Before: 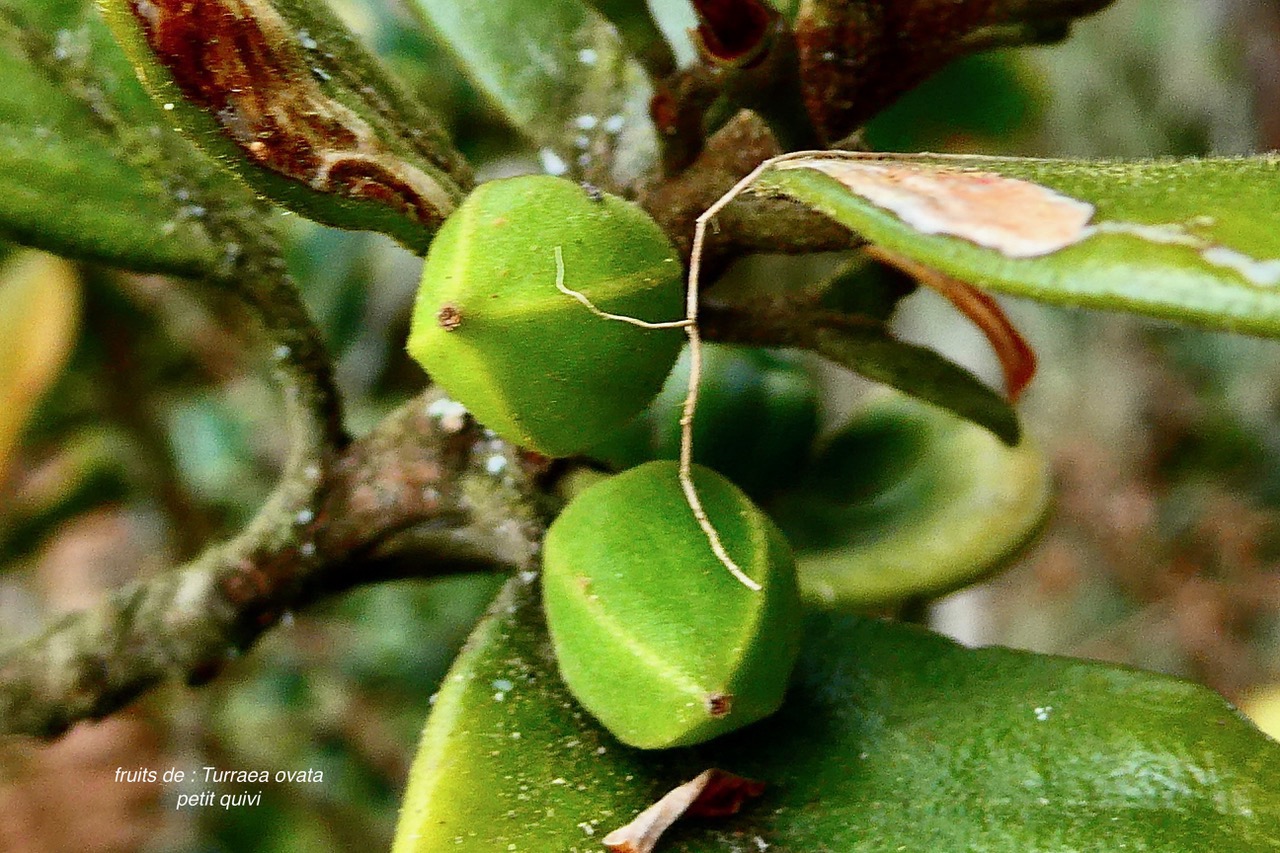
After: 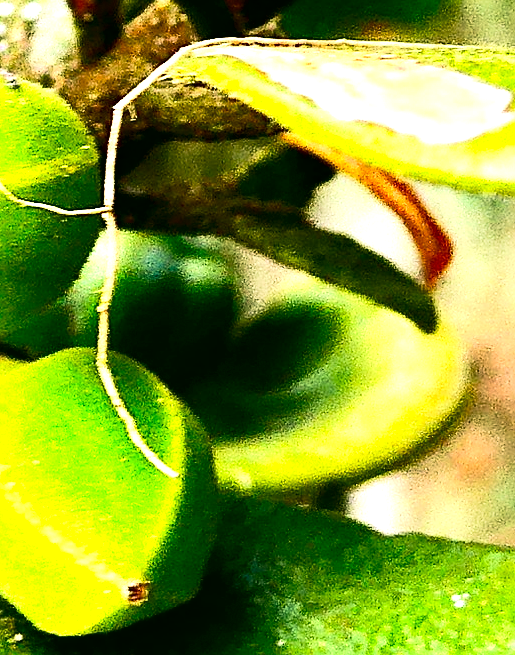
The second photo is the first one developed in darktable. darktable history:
exposure: black level correction 0, exposure 0.699 EV, compensate highlight preservation false
velvia: on, module defaults
contrast brightness saturation: contrast 0.195, brightness 0.166, saturation 0.226
crop: left 45.567%, top 13.297%, right 14.149%, bottom 9.843%
sharpen: on, module defaults
tone equalizer: -8 EV -1.11 EV, -7 EV -1.04 EV, -6 EV -0.836 EV, -5 EV -0.615 EV, -3 EV 0.563 EV, -2 EV 0.861 EV, -1 EV 0.988 EV, +0 EV 1.06 EV, edges refinement/feathering 500, mask exposure compensation -1.57 EV, preserve details no
color correction: highlights a* 4.62, highlights b* 4.97, shadows a* -7.07, shadows b* 4.8
